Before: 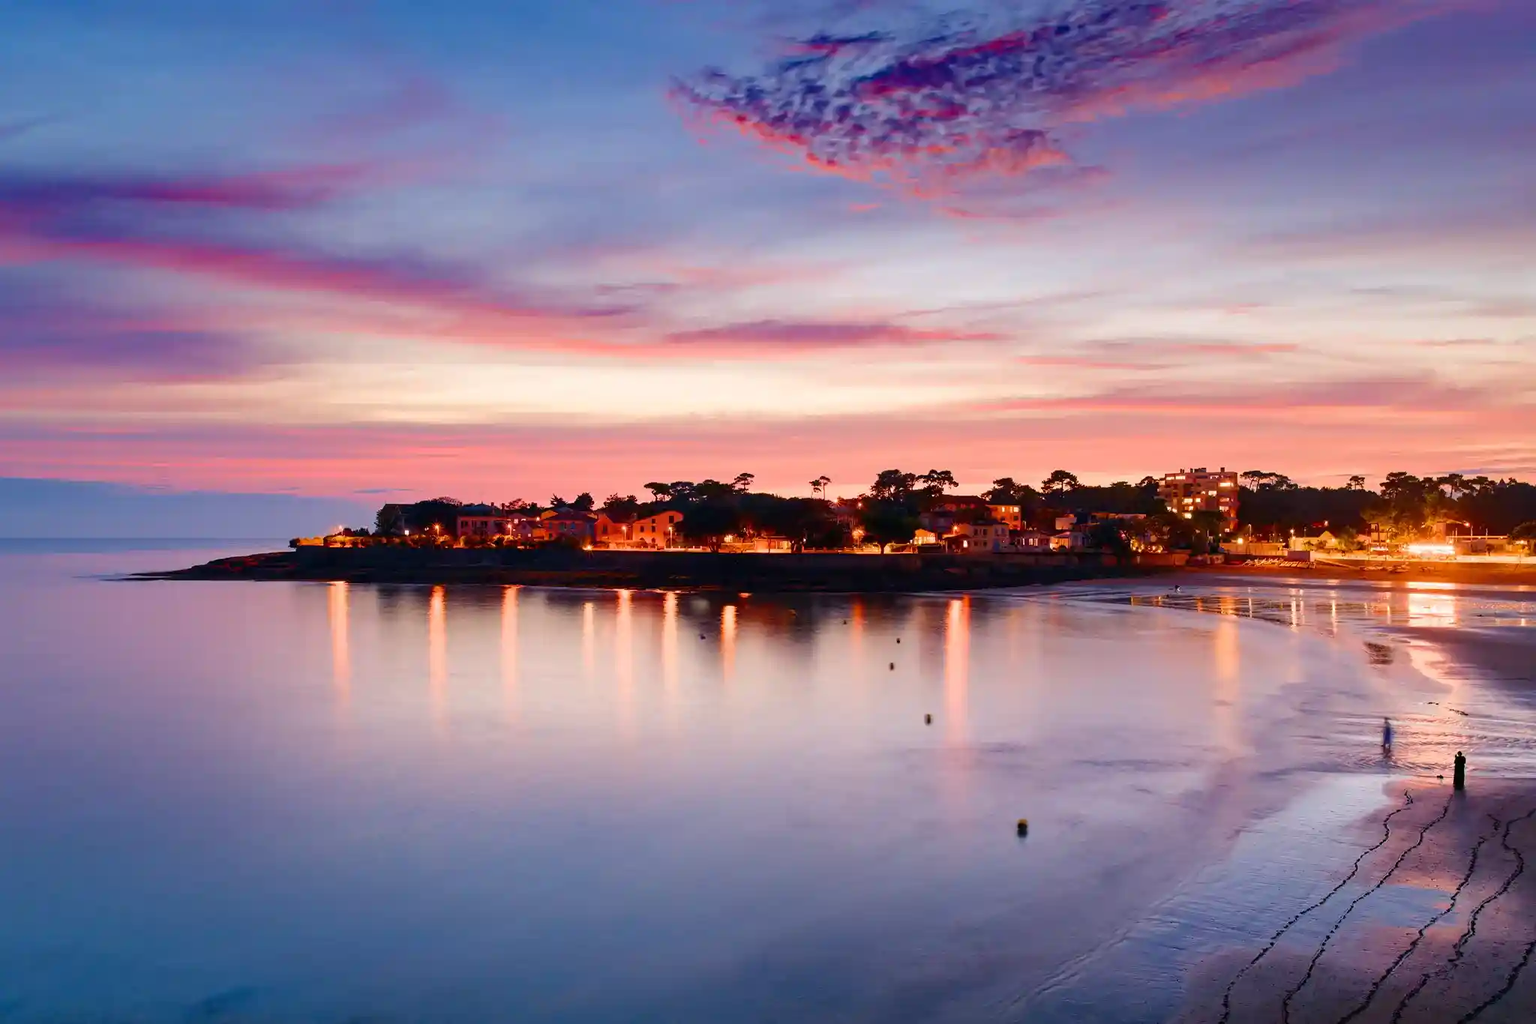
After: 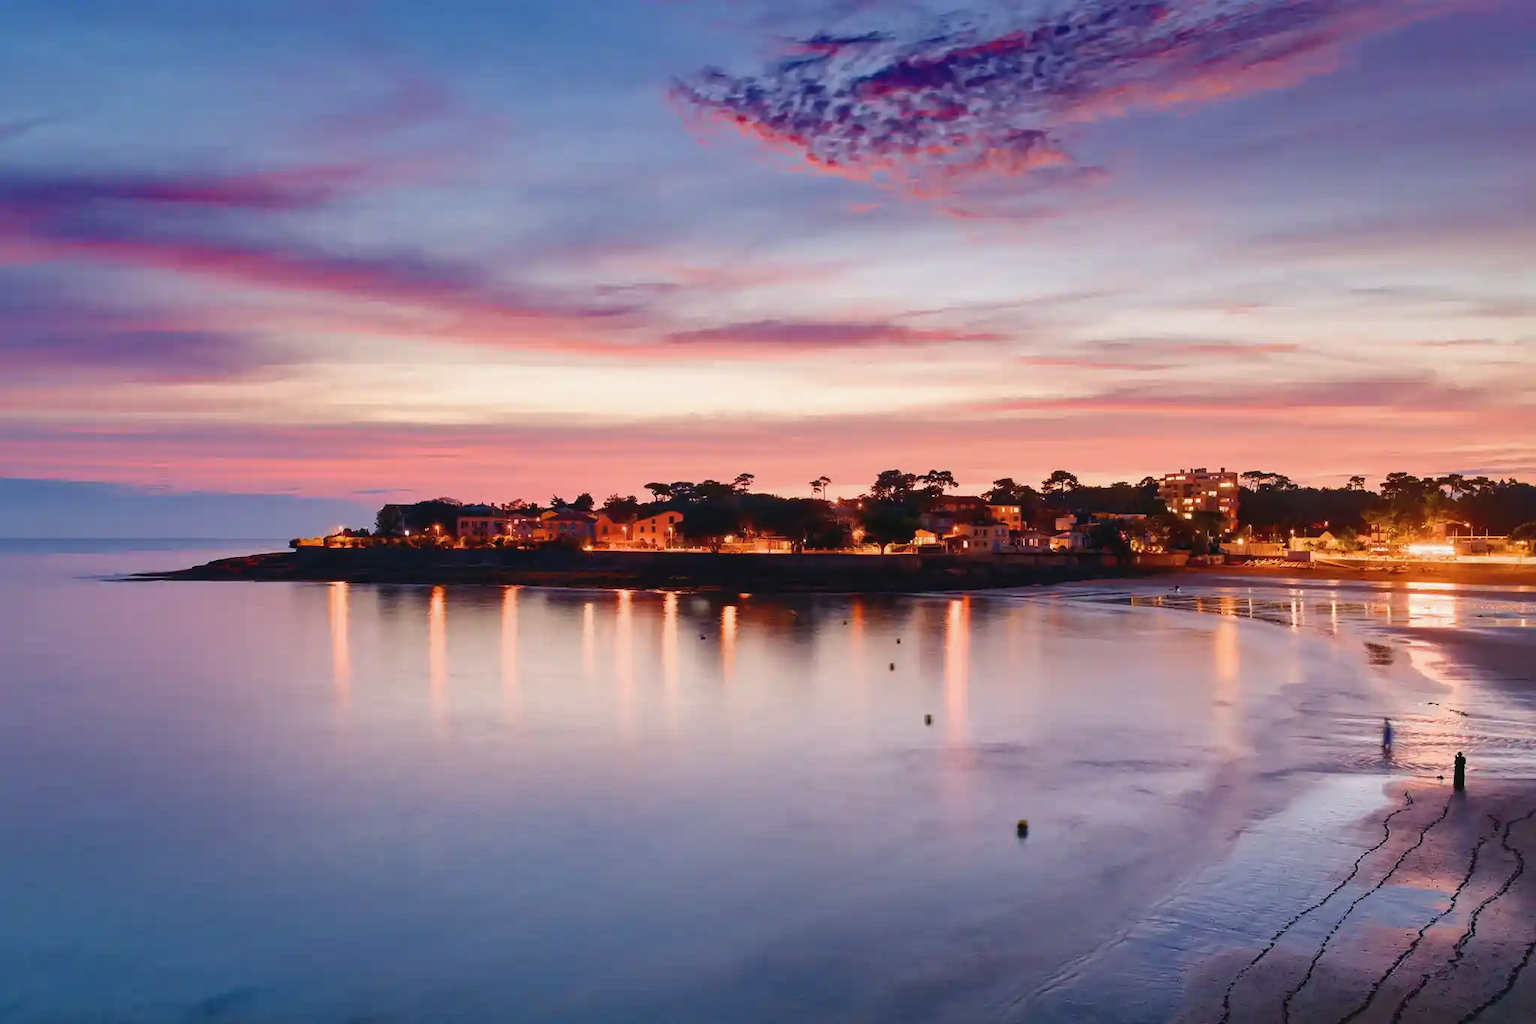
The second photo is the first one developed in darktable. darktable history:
contrast brightness saturation: contrast -0.1, saturation -0.1
local contrast: mode bilateral grid, contrast 20, coarseness 50, detail 132%, midtone range 0.2
